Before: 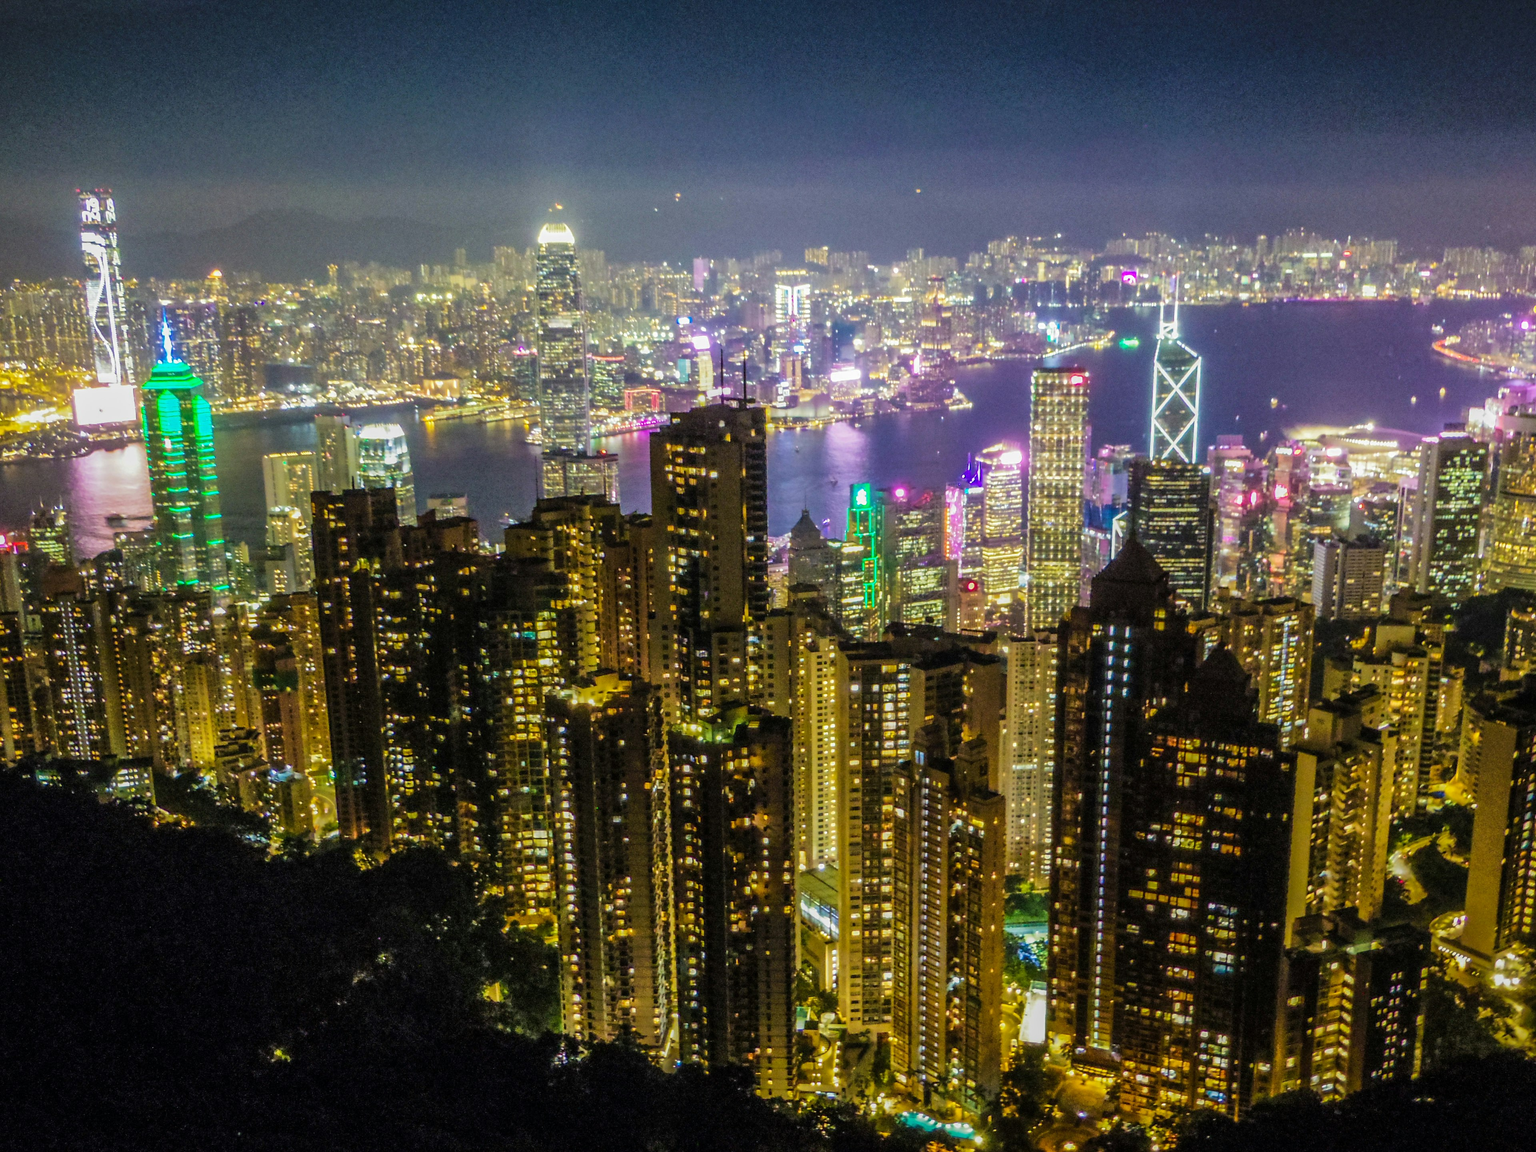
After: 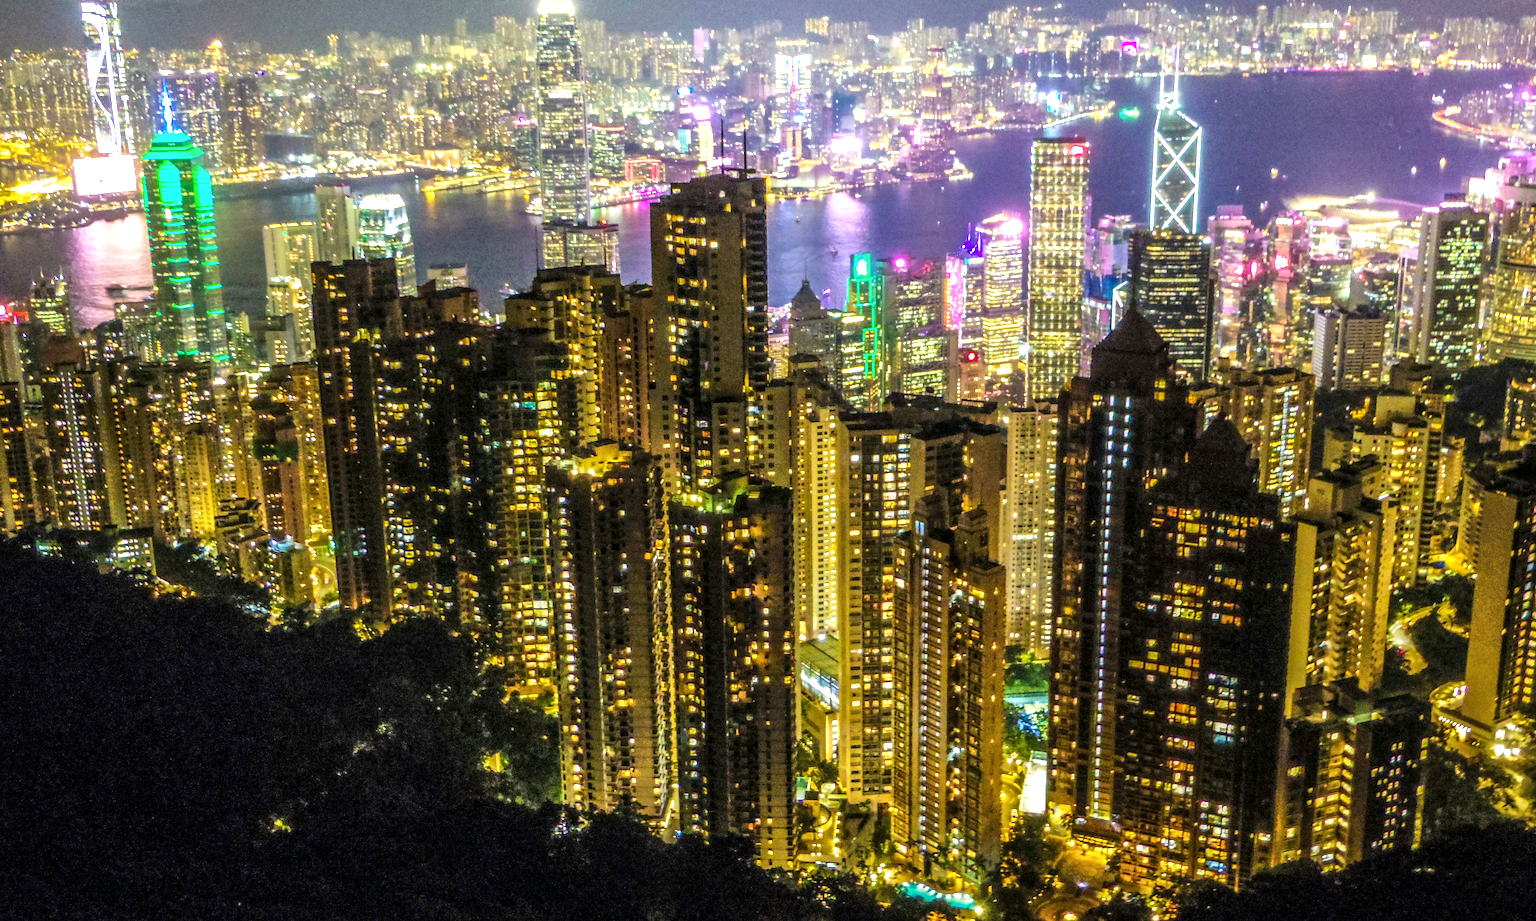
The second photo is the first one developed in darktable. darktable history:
local contrast: on, module defaults
crop and rotate: top 19.998%
exposure: black level correction 0, exposure 0.7 EV, compensate exposure bias true, compensate highlight preservation false
